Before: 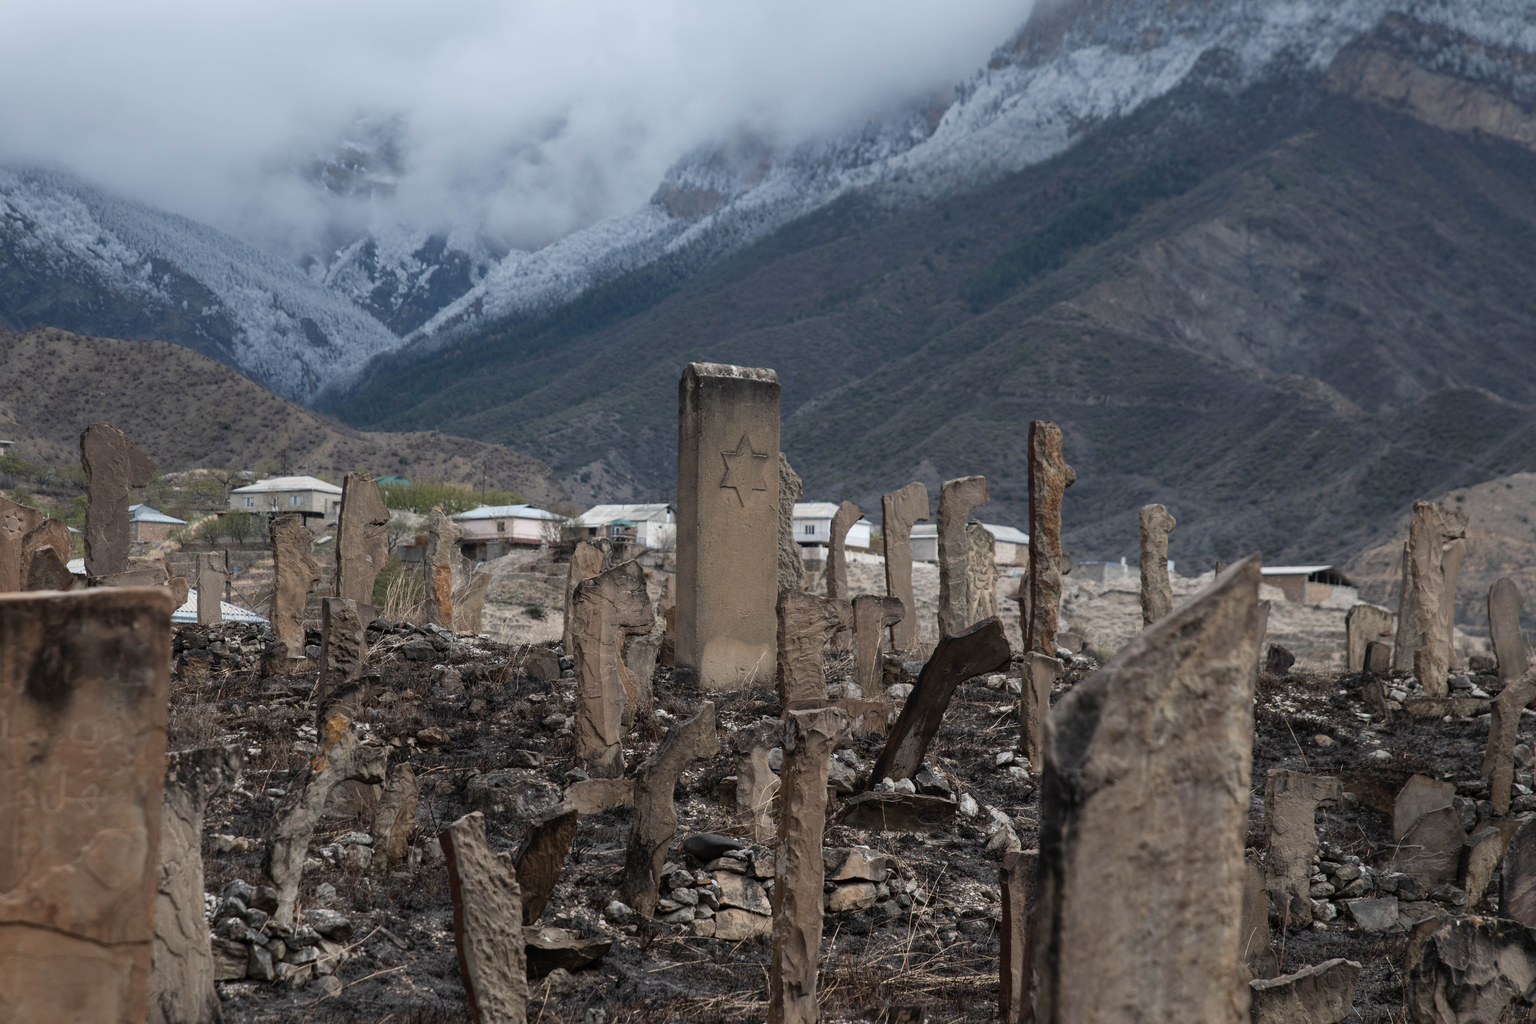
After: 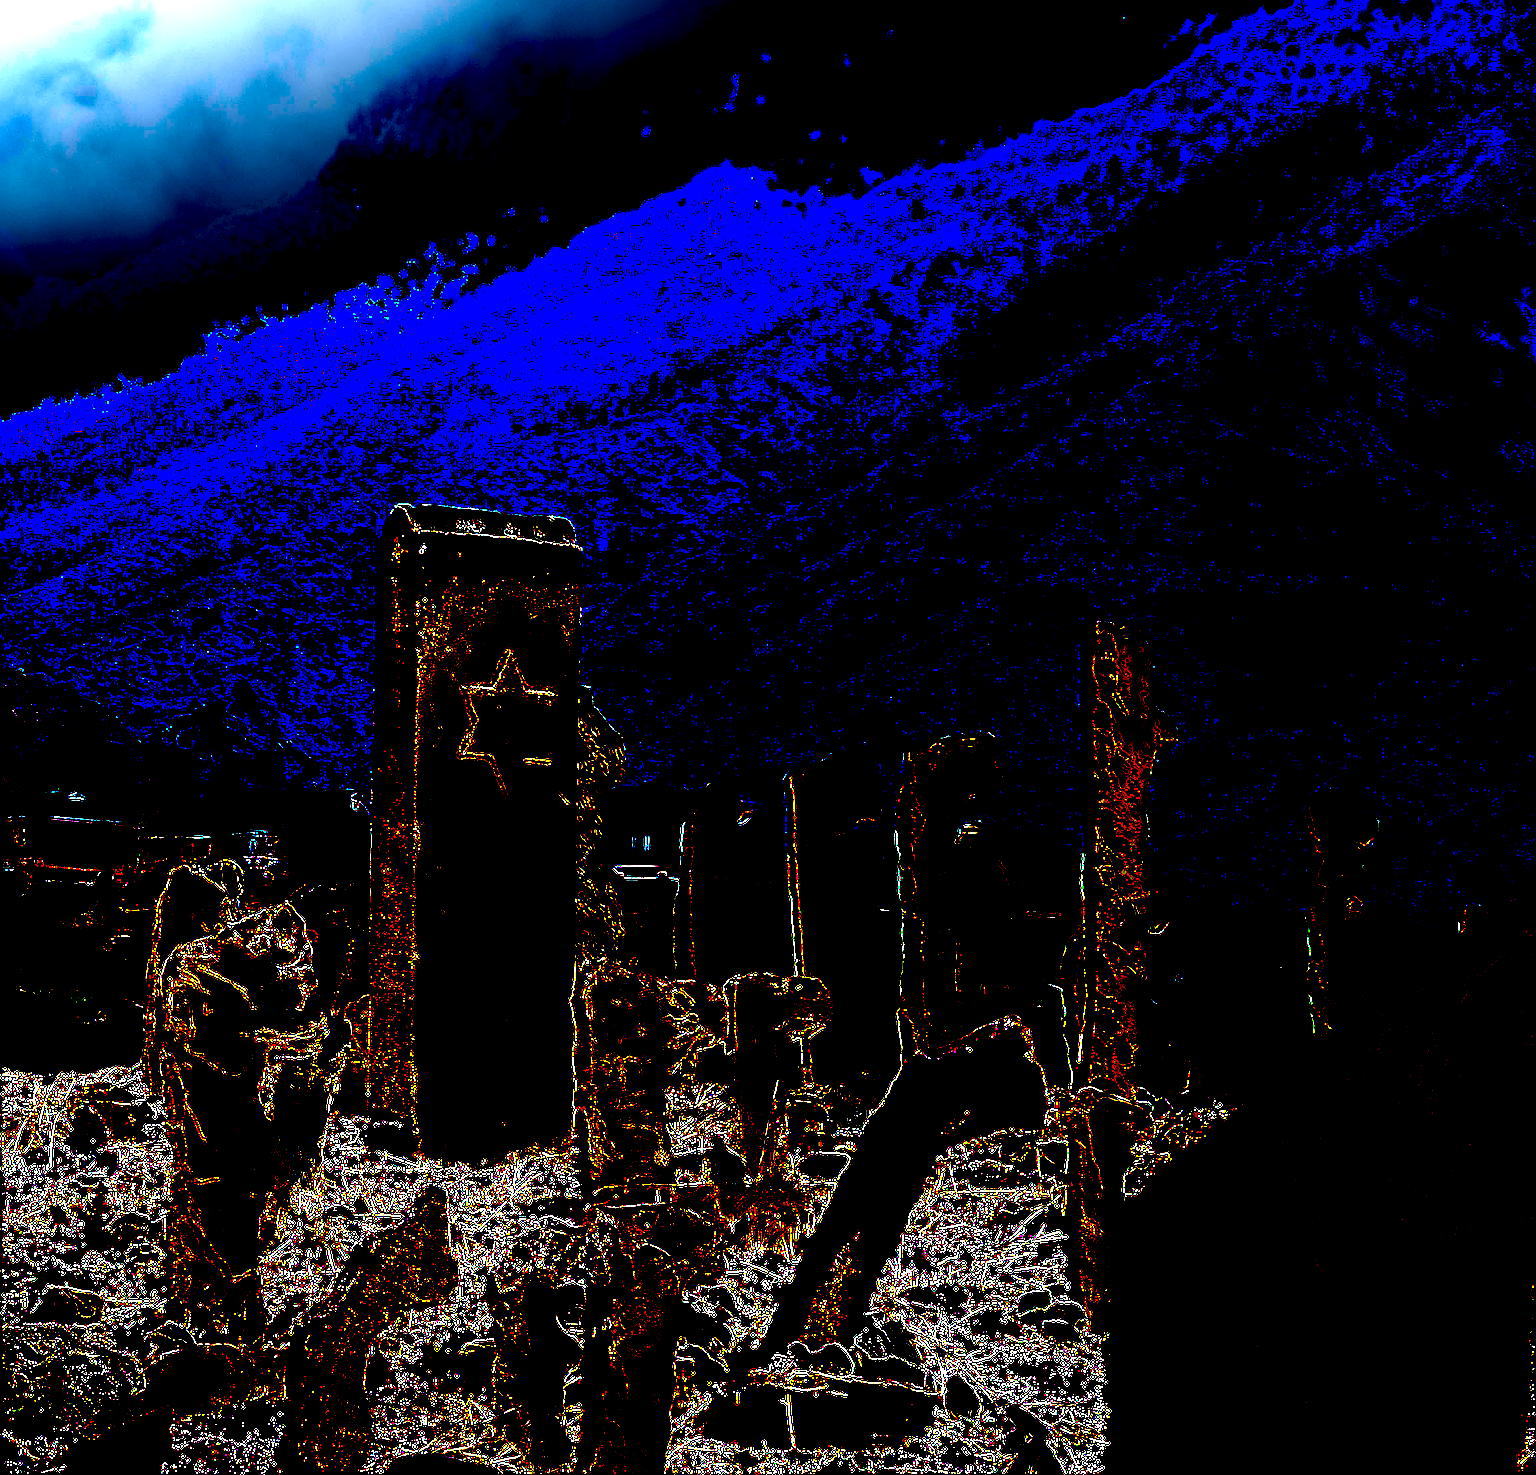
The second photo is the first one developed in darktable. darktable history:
crop: left 32.075%, top 10.976%, right 18.355%, bottom 17.596%
exposure: black level correction 0.1, exposure 3 EV, compensate highlight preservation false
white balance: emerald 1
sharpen: amount 2
local contrast: on, module defaults
